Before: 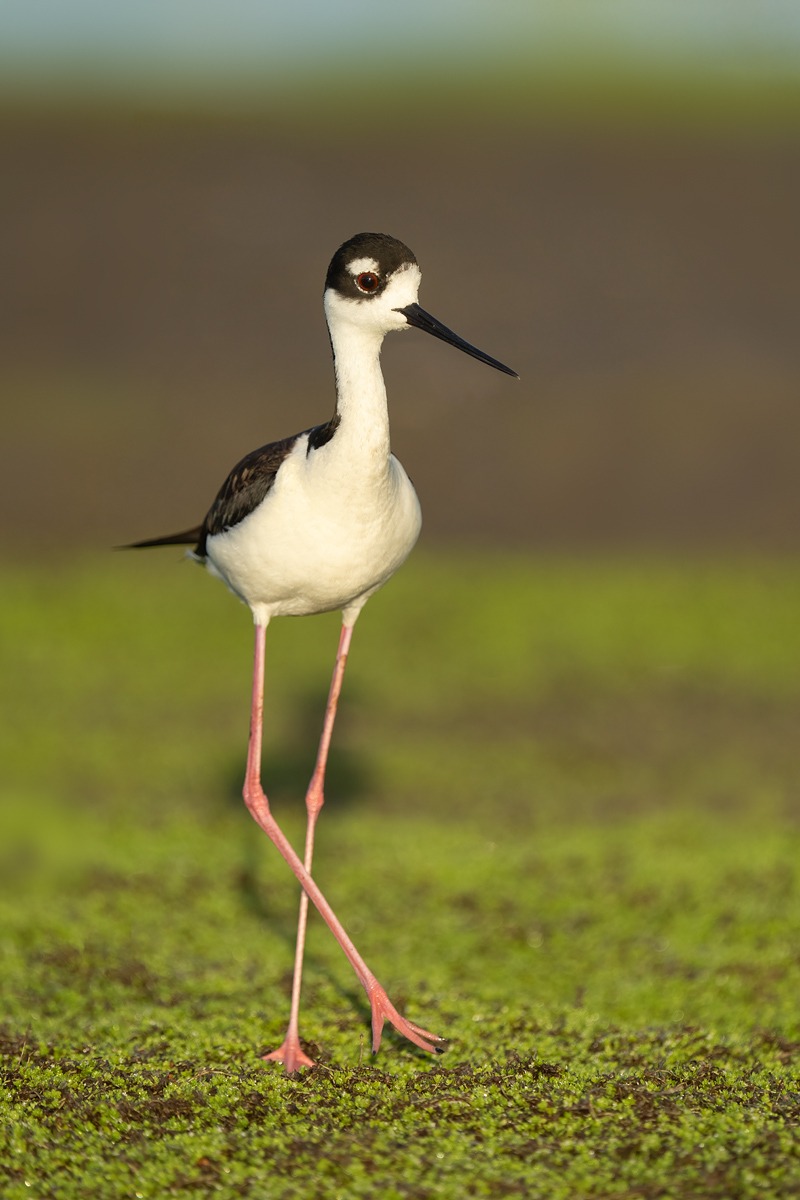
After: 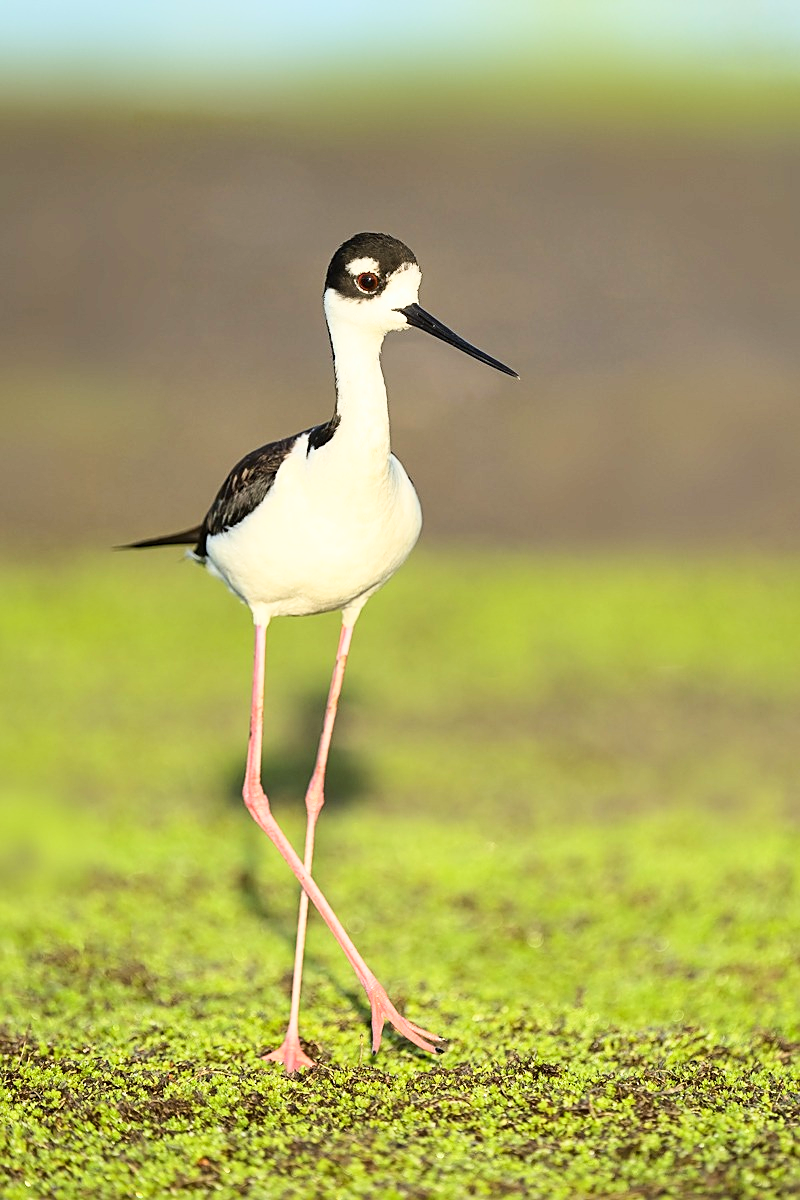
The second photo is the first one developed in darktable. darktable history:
base curve: curves: ch0 [(0, 0) (0.018, 0.026) (0.143, 0.37) (0.33, 0.731) (0.458, 0.853) (0.735, 0.965) (0.905, 0.986) (1, 1)]
sharpen: on, module defaults
white balance: red 0.967, blue 1.049
